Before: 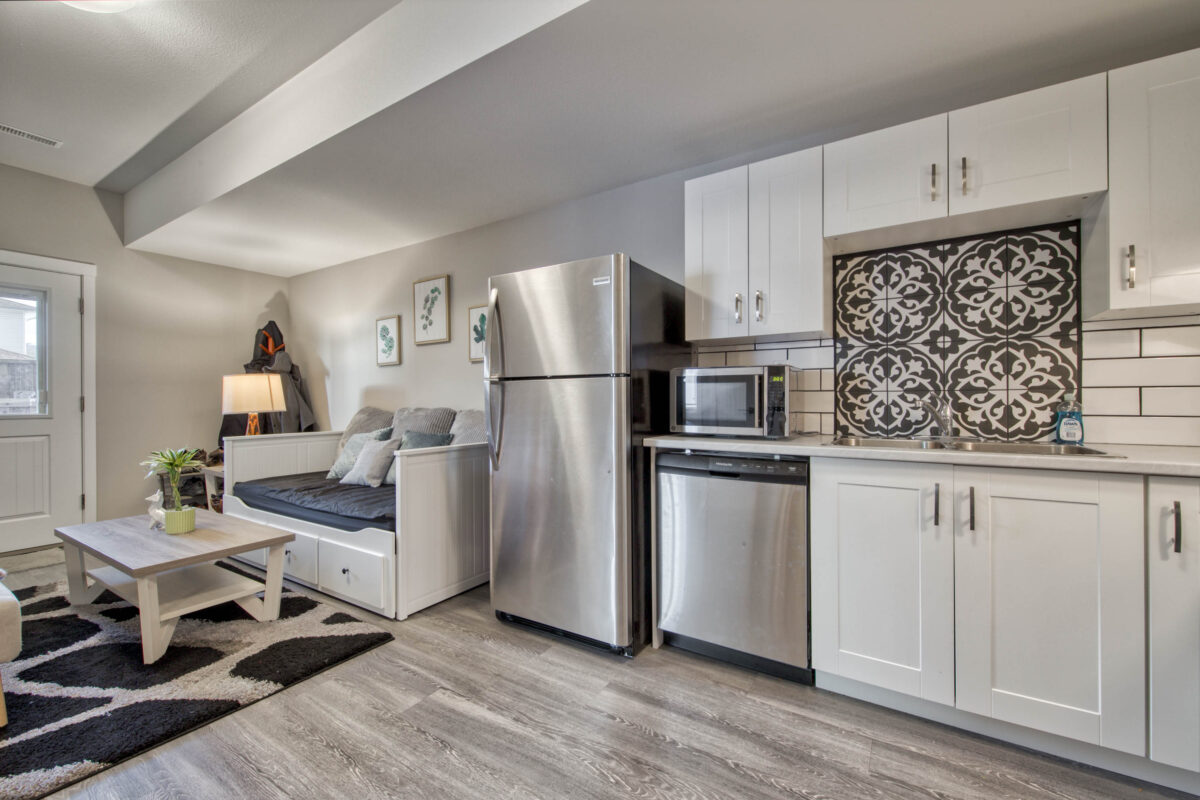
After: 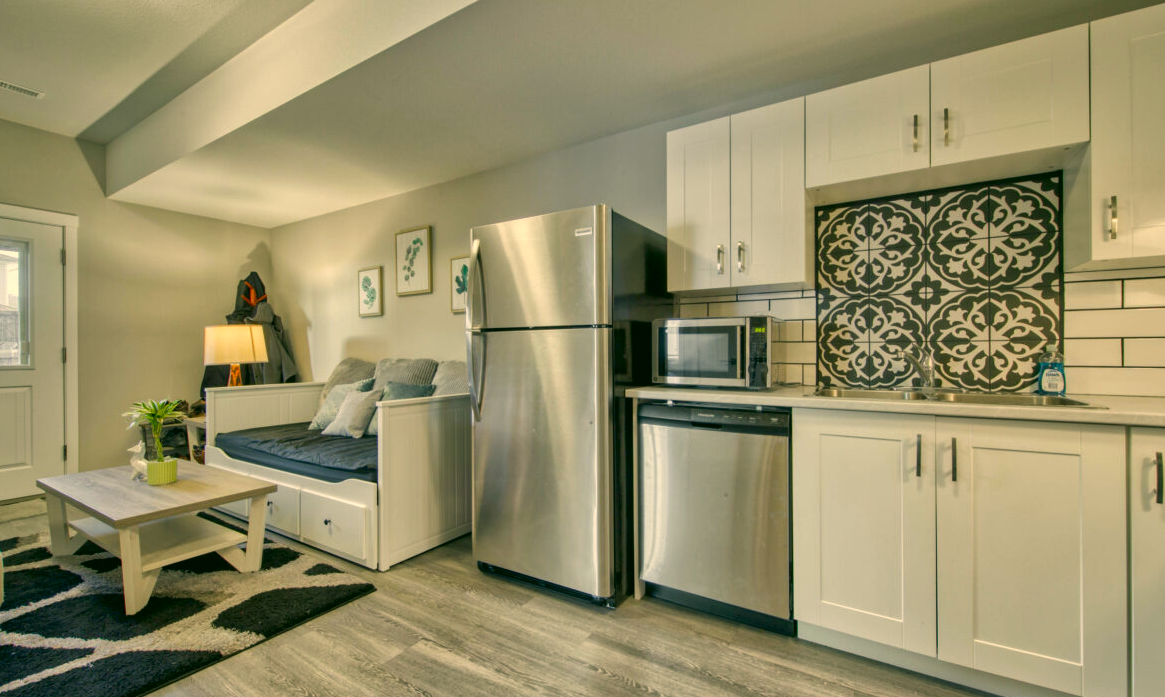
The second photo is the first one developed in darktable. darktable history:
color correction: highlights a* 5.3, highlights b* 24.26, shadows a* -15.58, shadows b* 4.02
contrast brightness saturation: brightness -0.02, saturation 0.35
crop: left 1.507%, top 6.147%, right 1.379%, bottom 6.637%
